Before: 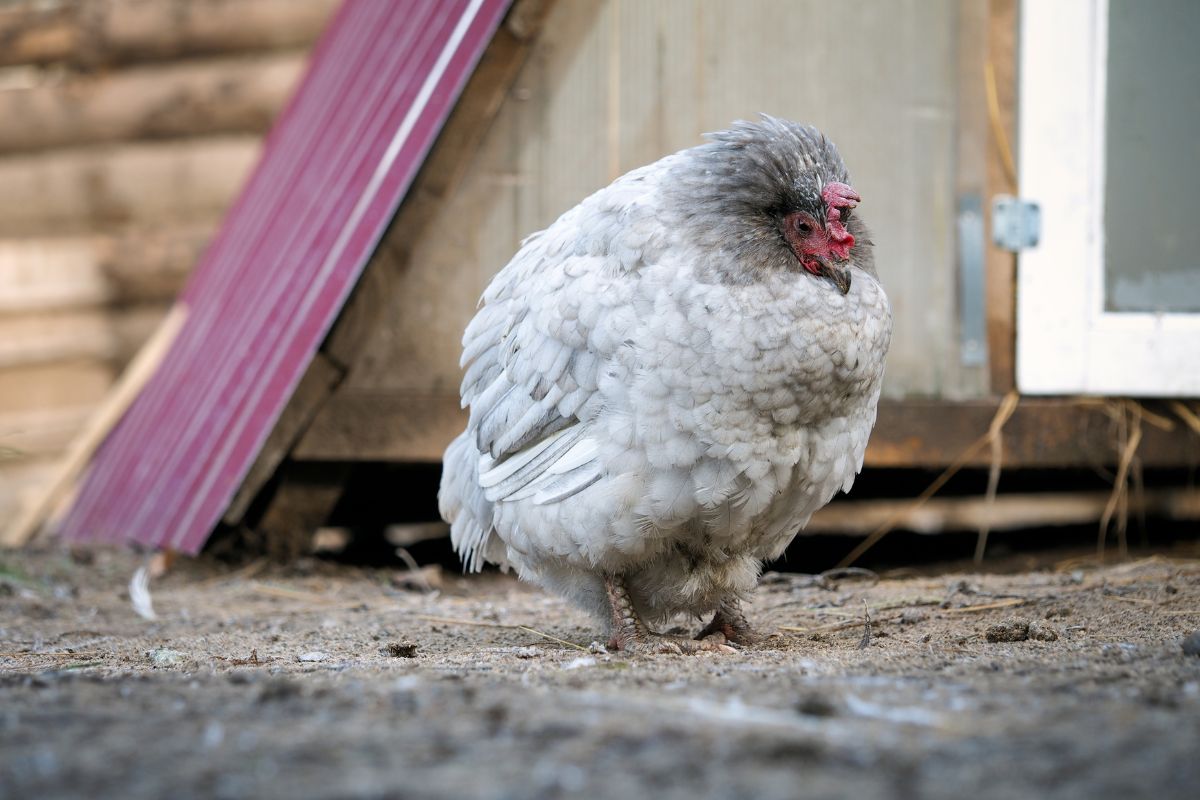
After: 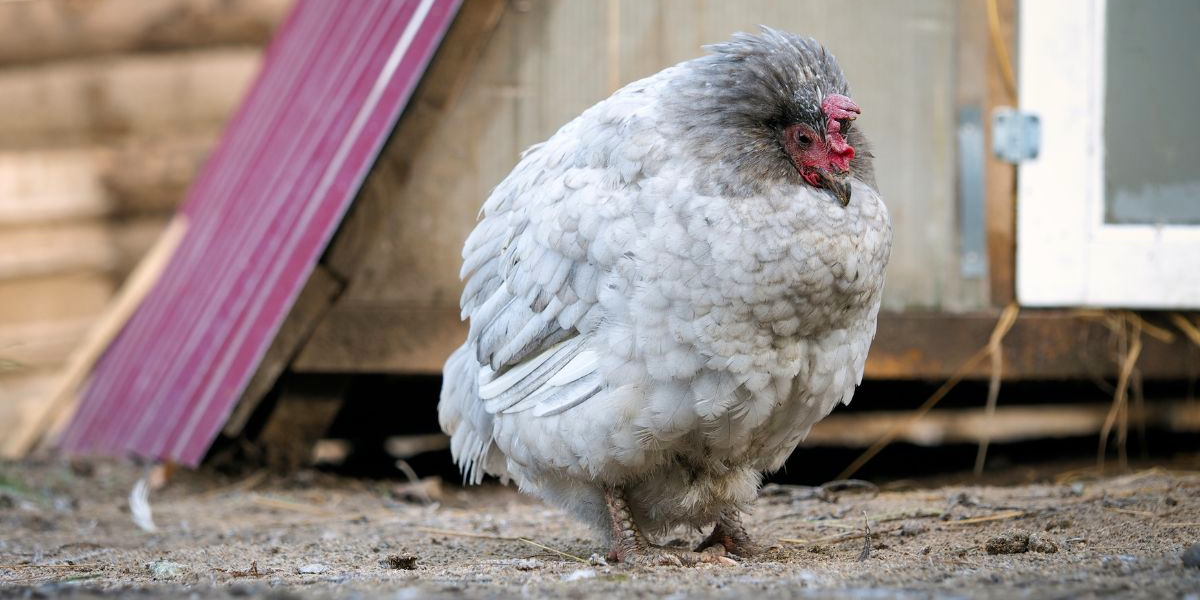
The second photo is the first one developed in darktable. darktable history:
crop: top 11.038%, bottom 13.962%
color balance rgb: perceptual saturation grading › global saturation 10%, global vibrance 10%
